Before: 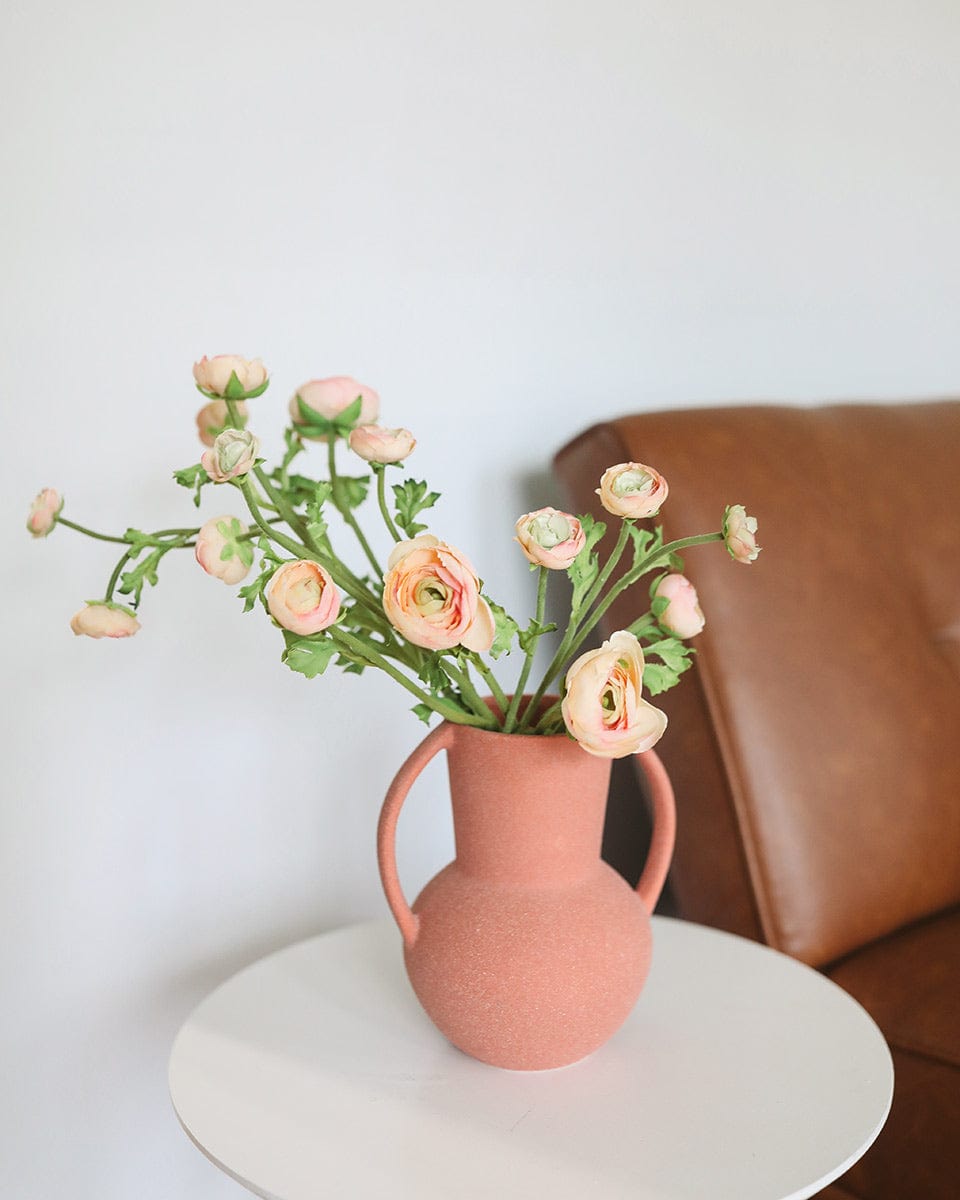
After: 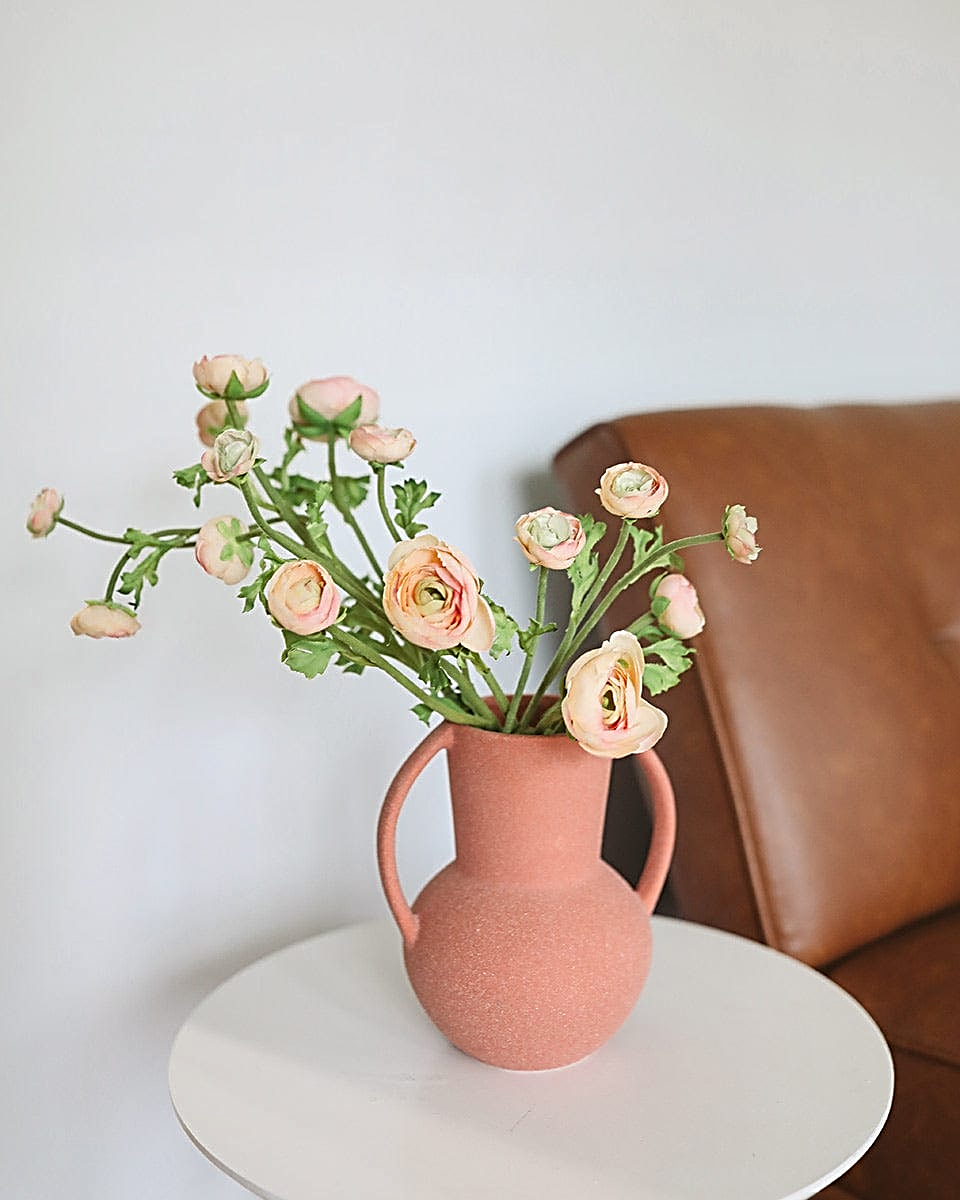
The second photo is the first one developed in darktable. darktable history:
sharpen: radius 2.817, amount 0.715
shadows and highlights: shadows 37.27, highlights -28.18, soften with gaussian
